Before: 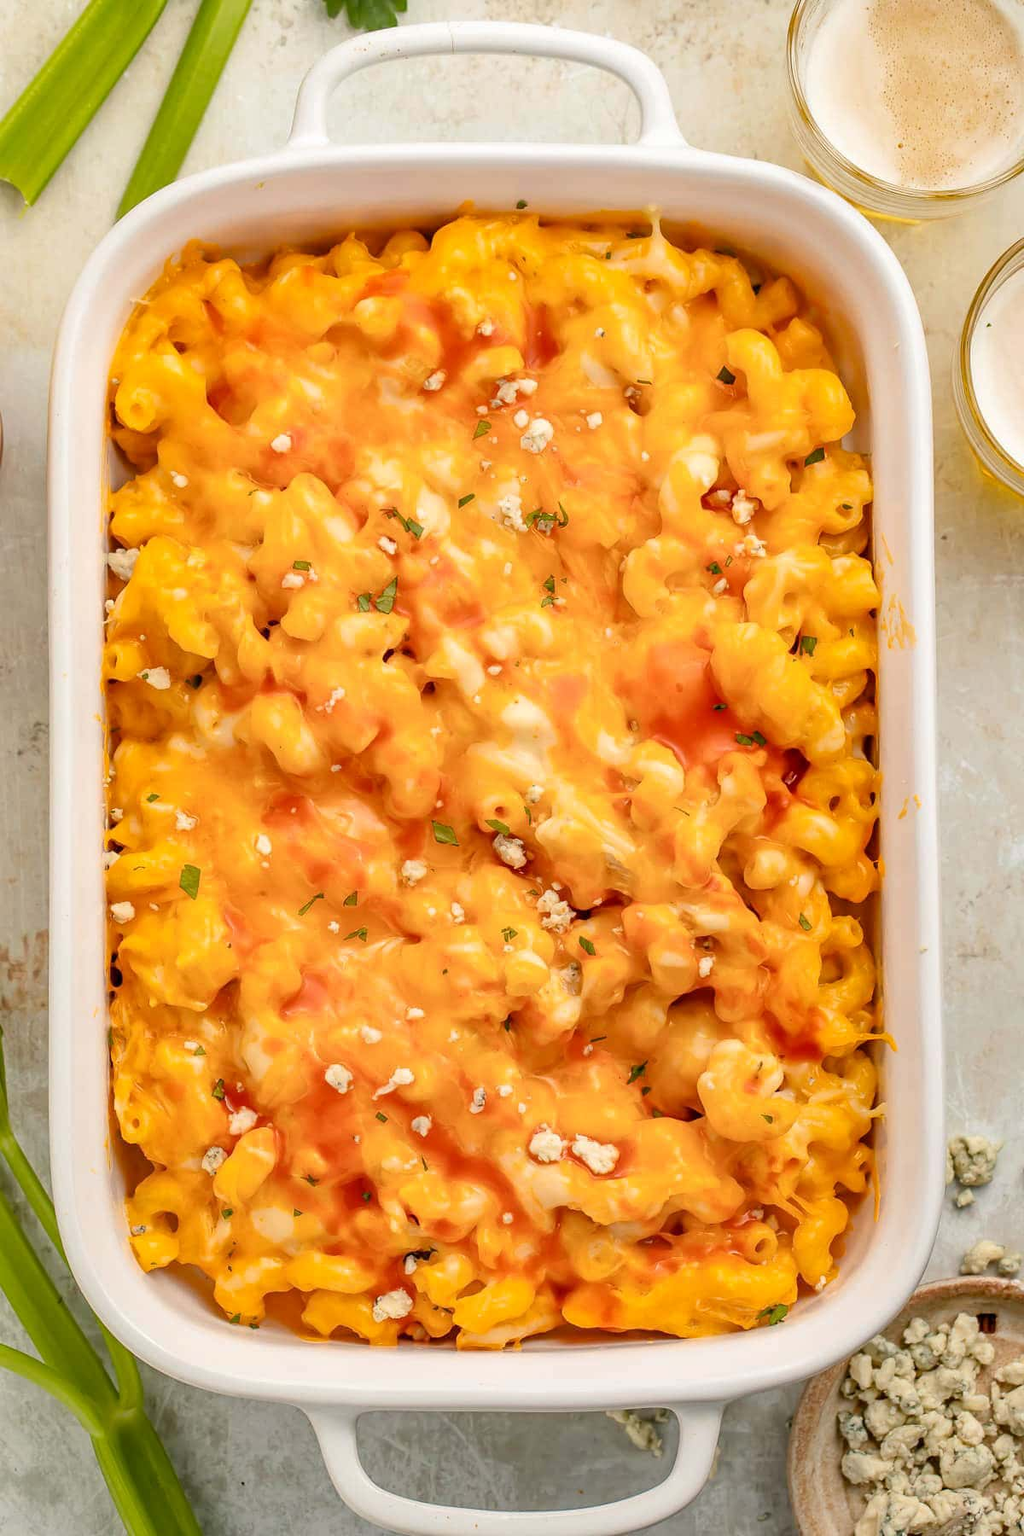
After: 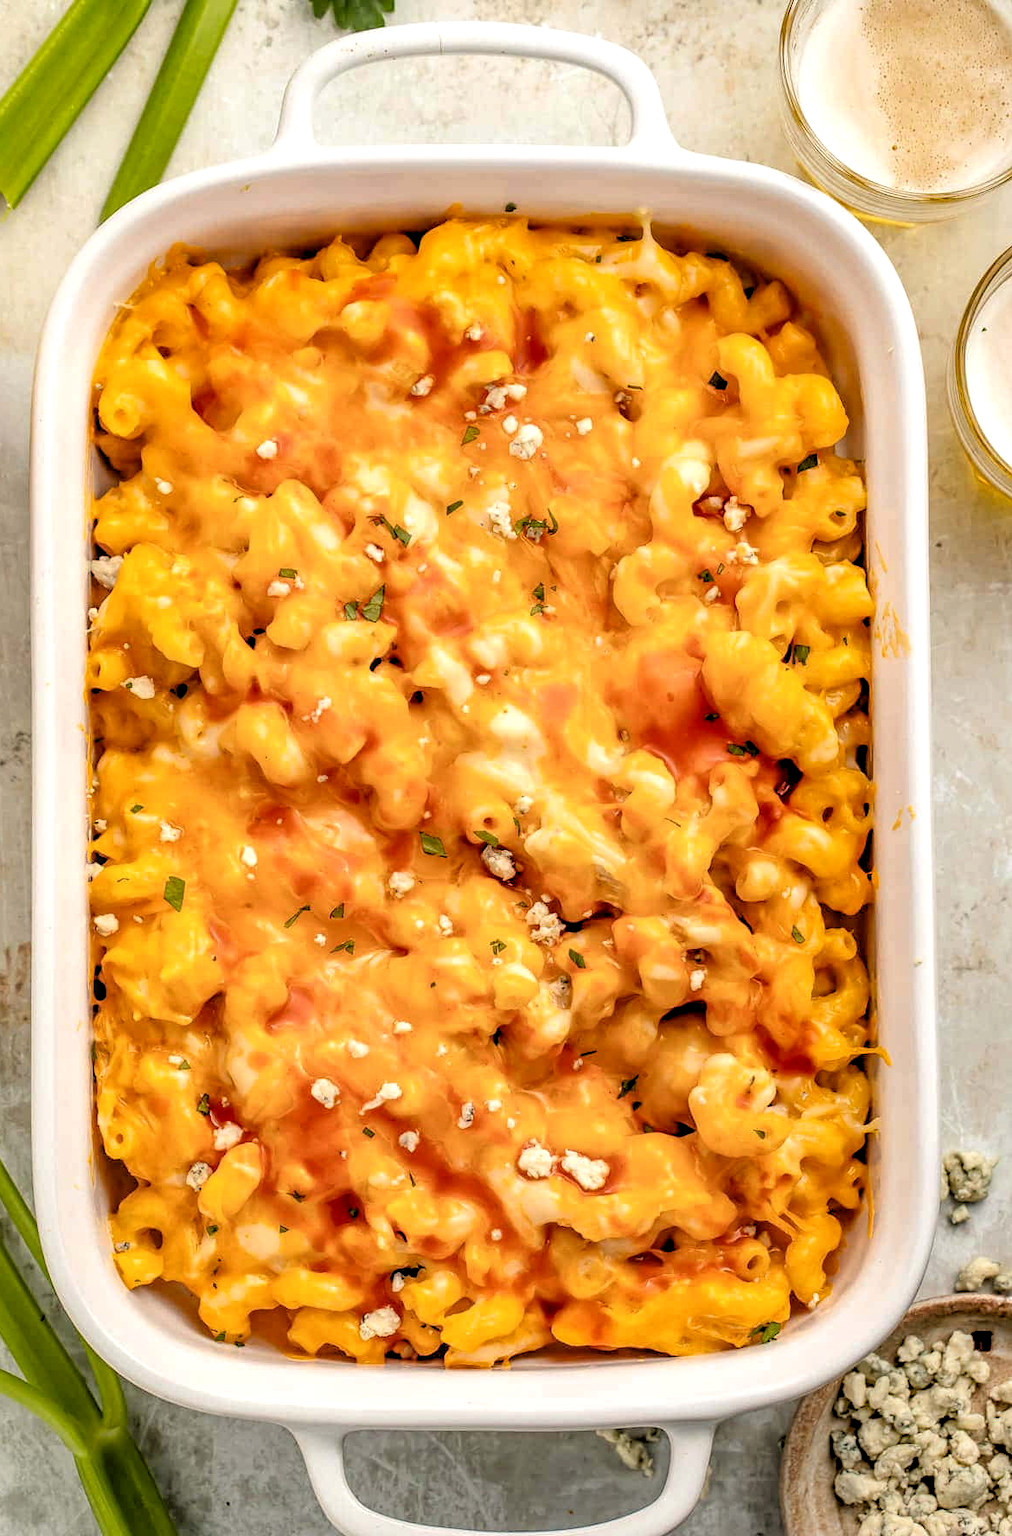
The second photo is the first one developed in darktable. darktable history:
local contrast: detail 130%
rgb levels: levels [[0.034, 0.472, 0.904], [0, 0.5, 1], [0, 0.5, 1]]
crop and rotate: left 1.774%, right 0.633%, bottom 1.28%
